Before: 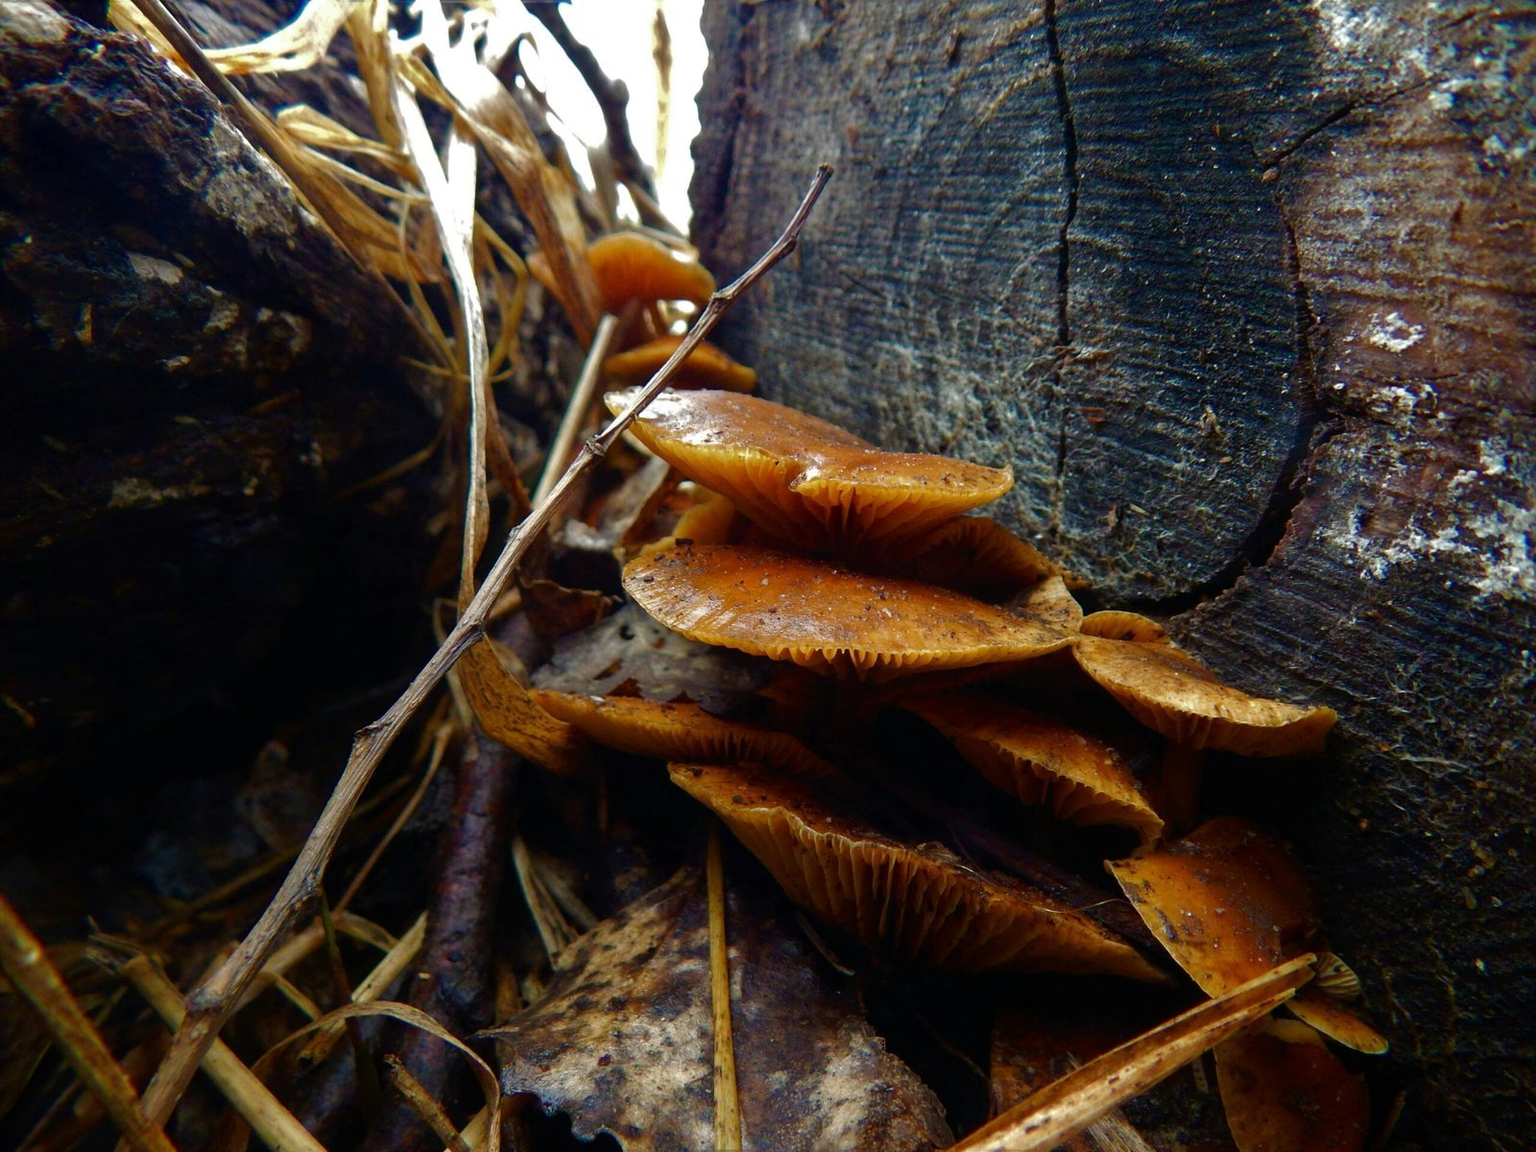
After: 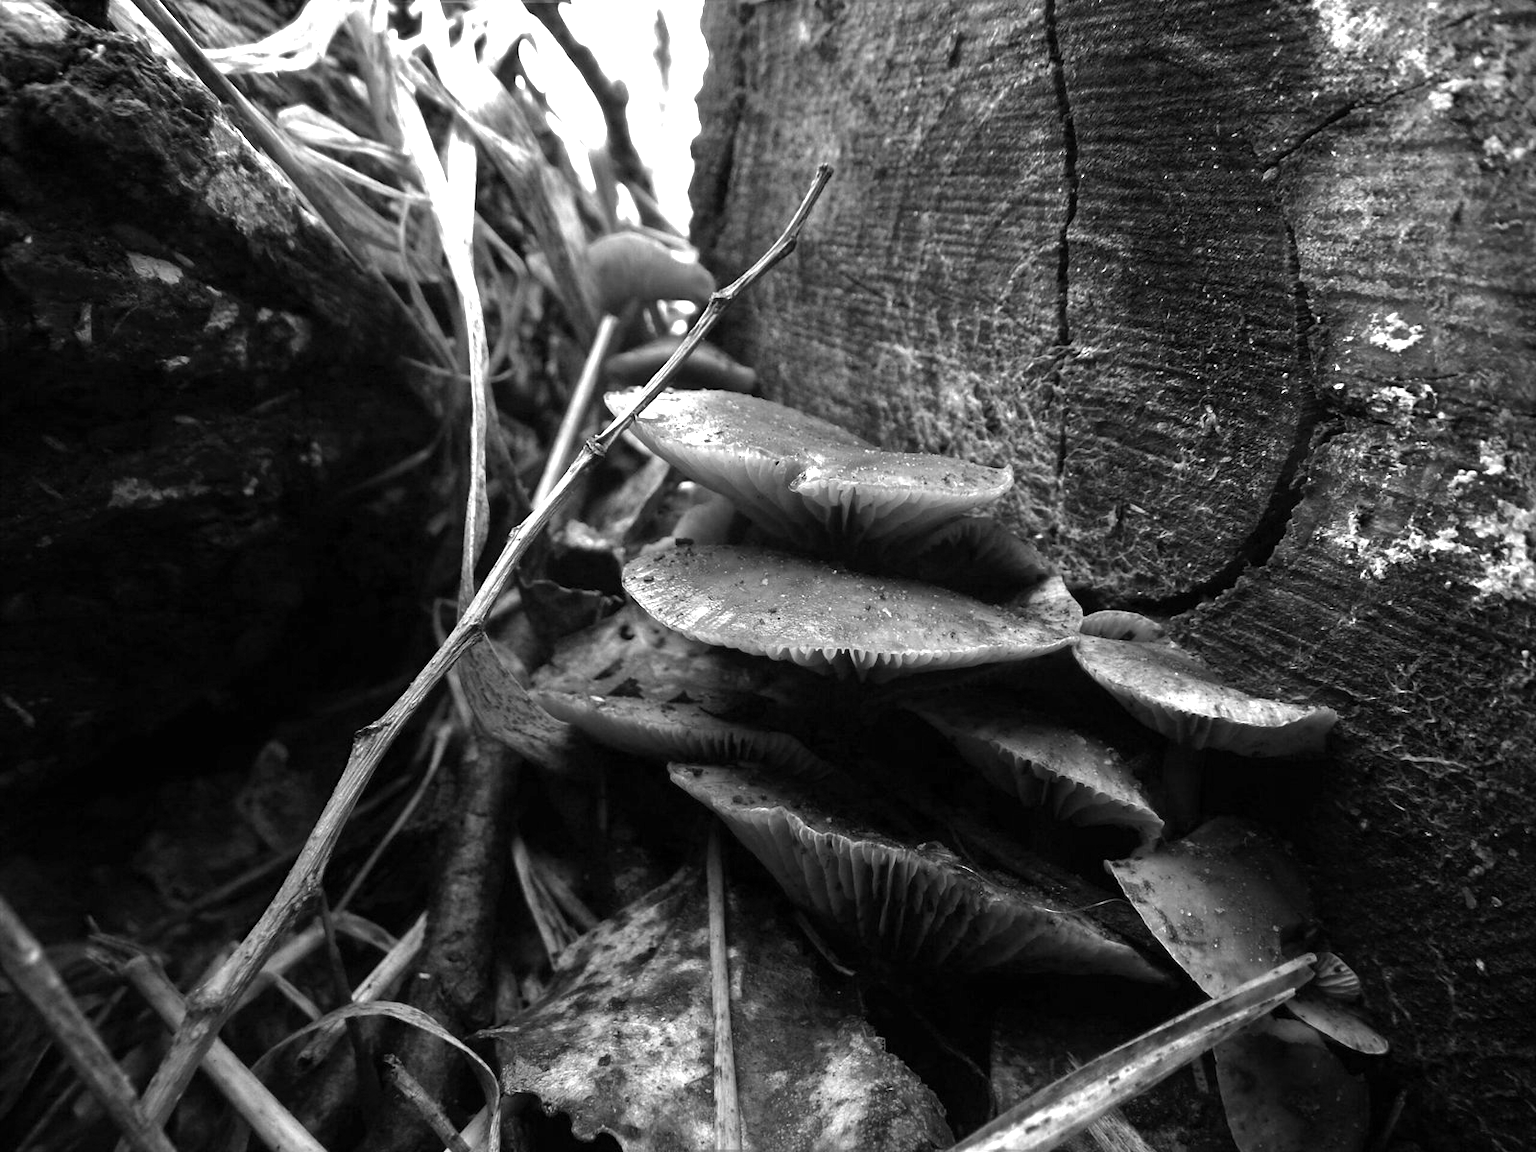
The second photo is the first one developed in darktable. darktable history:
white balance: red 1.123, blue 0.83
monochrome: on, module defaults
color balance rgb: linear chroma grading › global chroma 25%, perceptual saturation grading › global saturation 40%, perceptual brilliance grading › global brilliance 30%, global vibrance 40%
